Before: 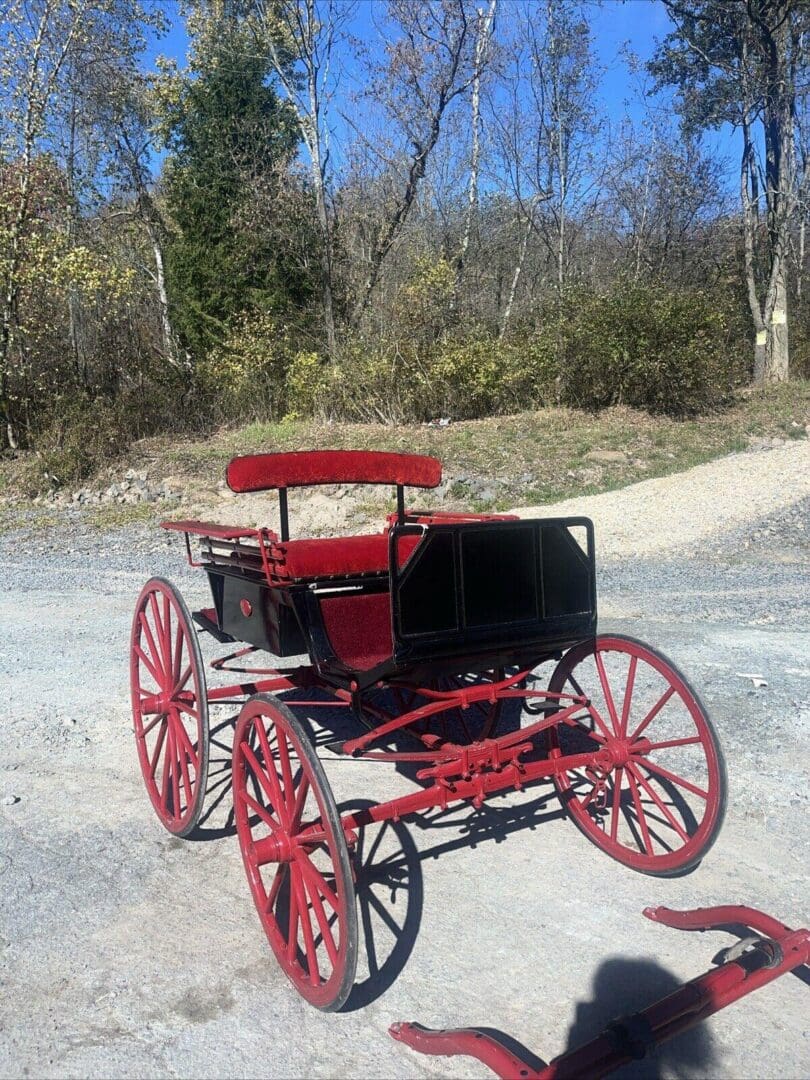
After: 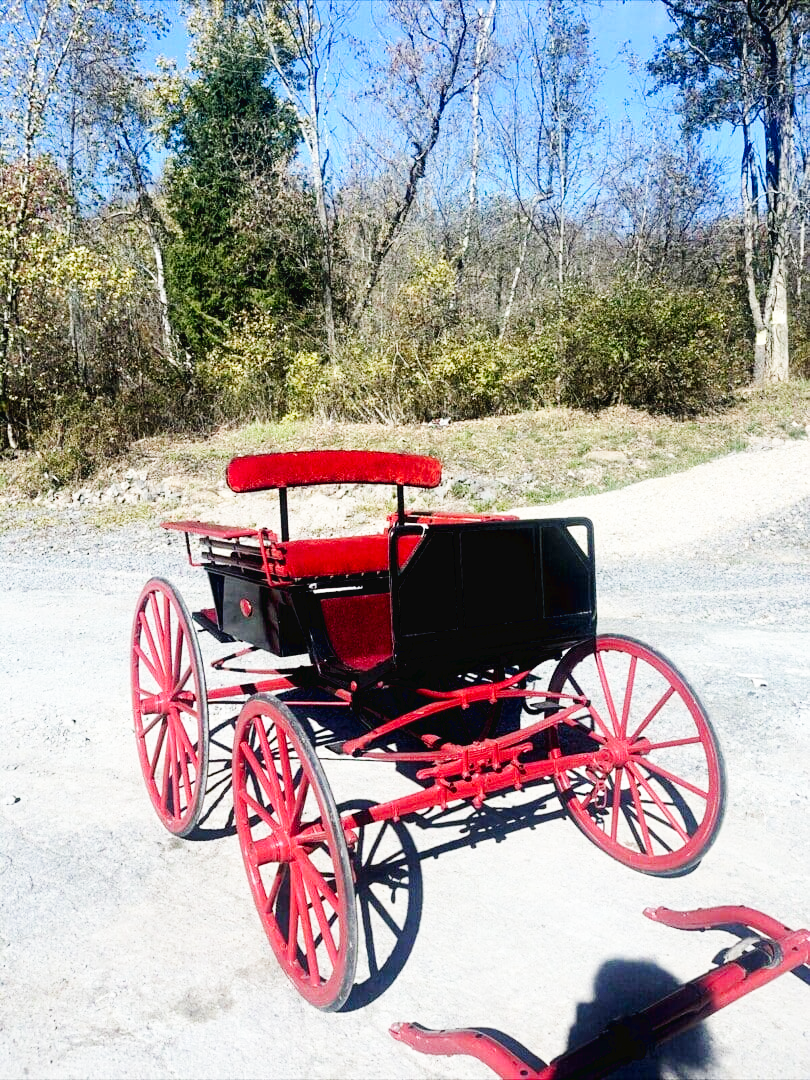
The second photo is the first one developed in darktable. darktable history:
base curve: curves: ch0 [(0, 0.003) (0.001, 0.002) (0.006, 0.004) (0.02, 0.022) (0.048, 0.086) (0.094, 0.234) (0.162, 0.431) (0.258, 0.629) (0.385, 0.8) (0.548, 0.918) (0.751, 0.988) (1, 1)], preserve colors none
exposure: black level correction 0.006, exposure -0.226 EV, compensate highlight preservation false
